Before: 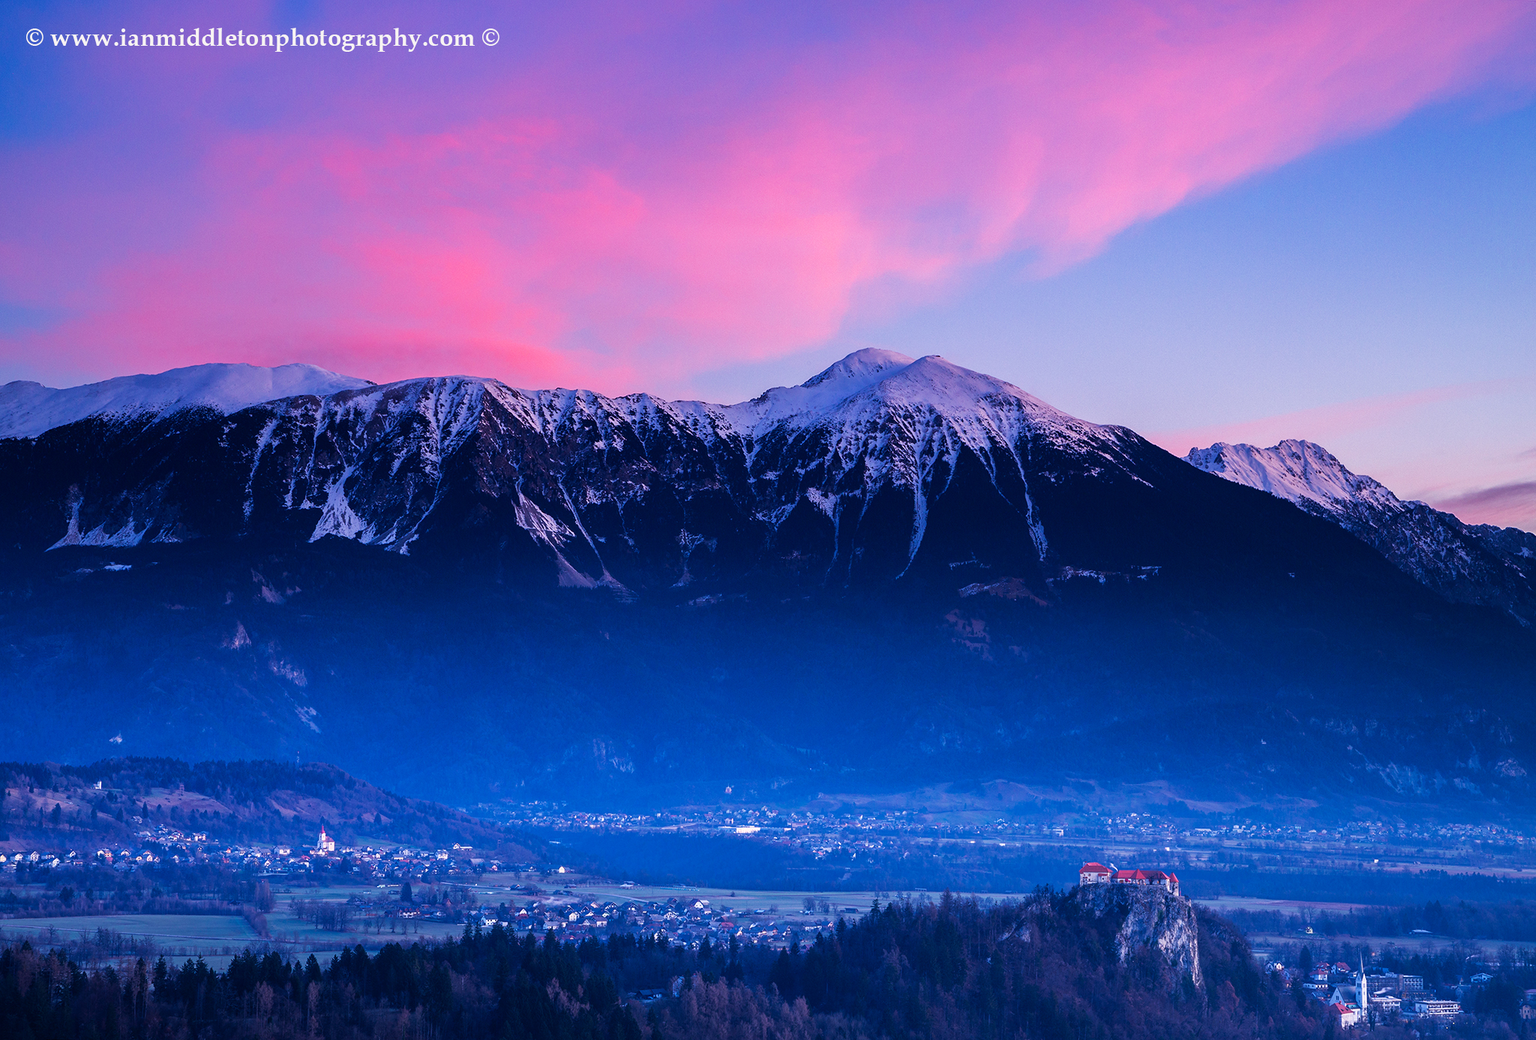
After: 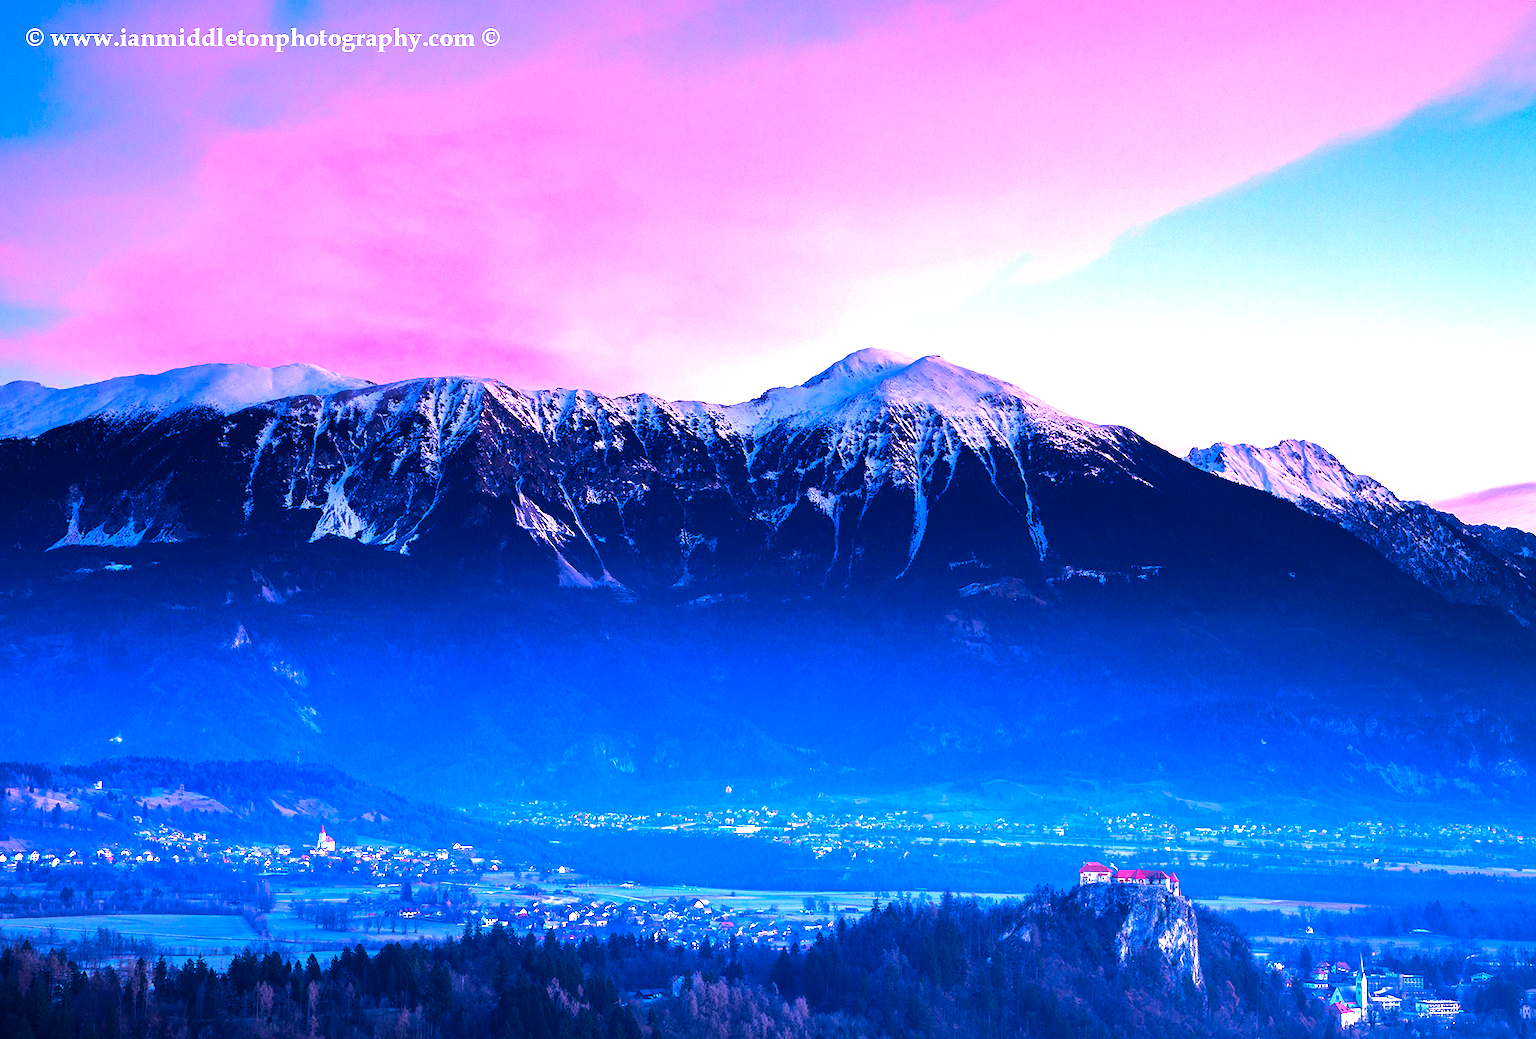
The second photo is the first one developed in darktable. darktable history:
tone equalizer: -8 EV 0.06 EV, smoothing diameter 25%, edges refinement/feathering 10, preserve details guided filter
exposure: exposure 1.2 EV, compensate highlight preservation false
color balance: lift [1, 1.001, 0.999, 1.001], gamma [1, 1.004, 1.007, 0.993], gain [1, 0.991, 0.987, 1.013], contrast 10%, output saturation 120%
